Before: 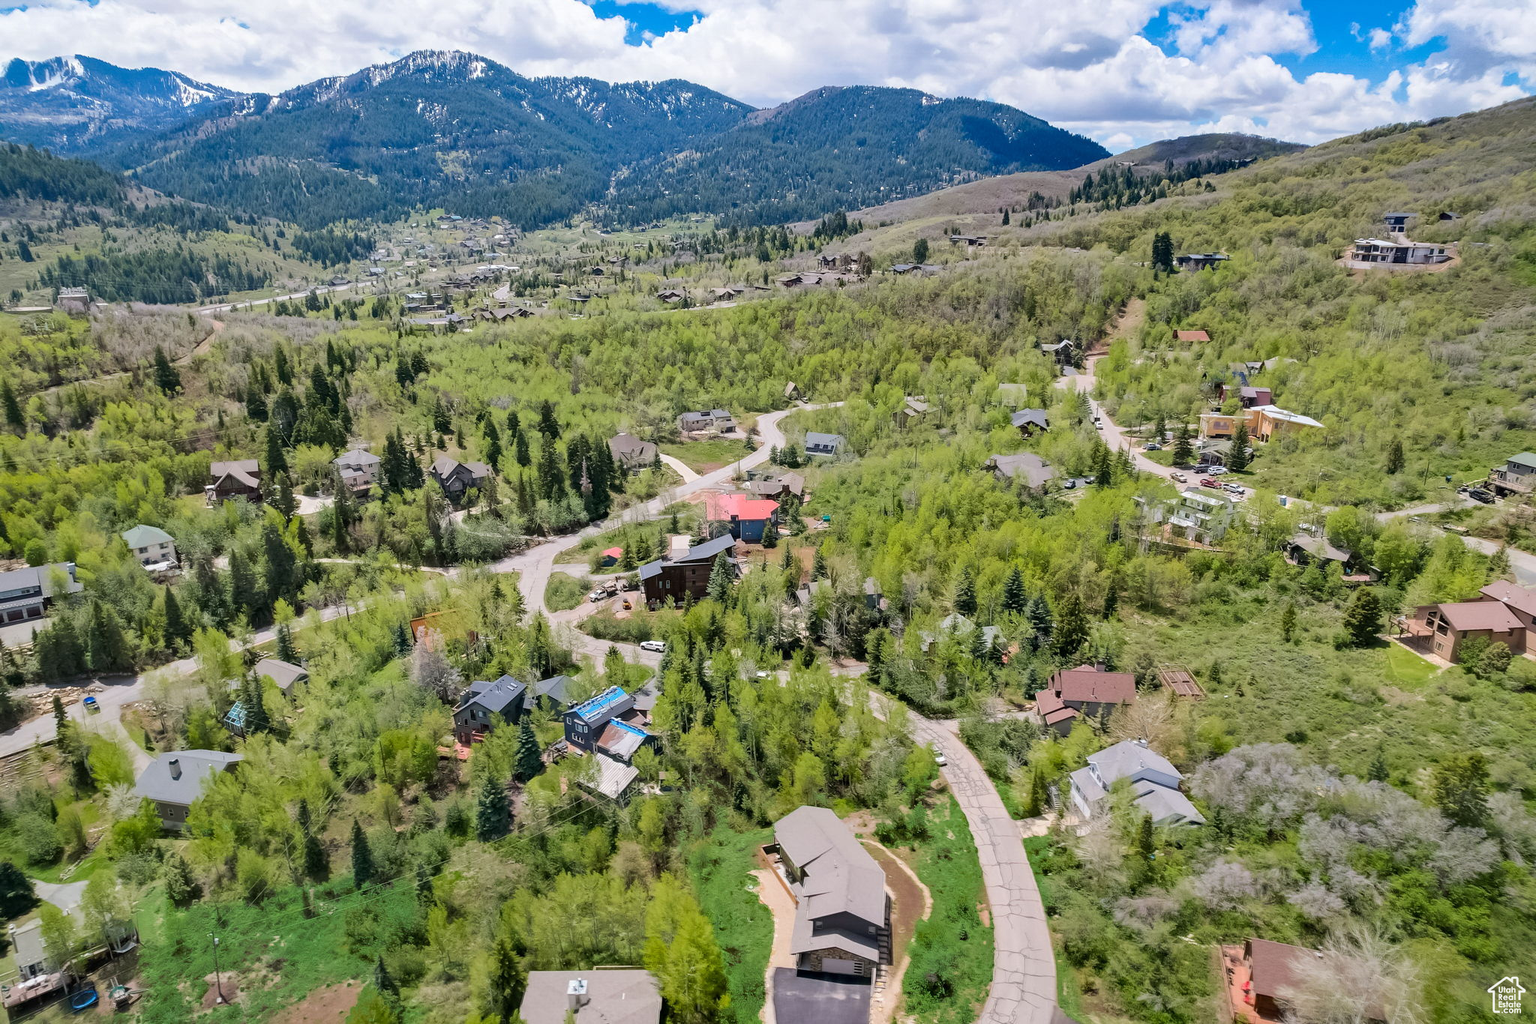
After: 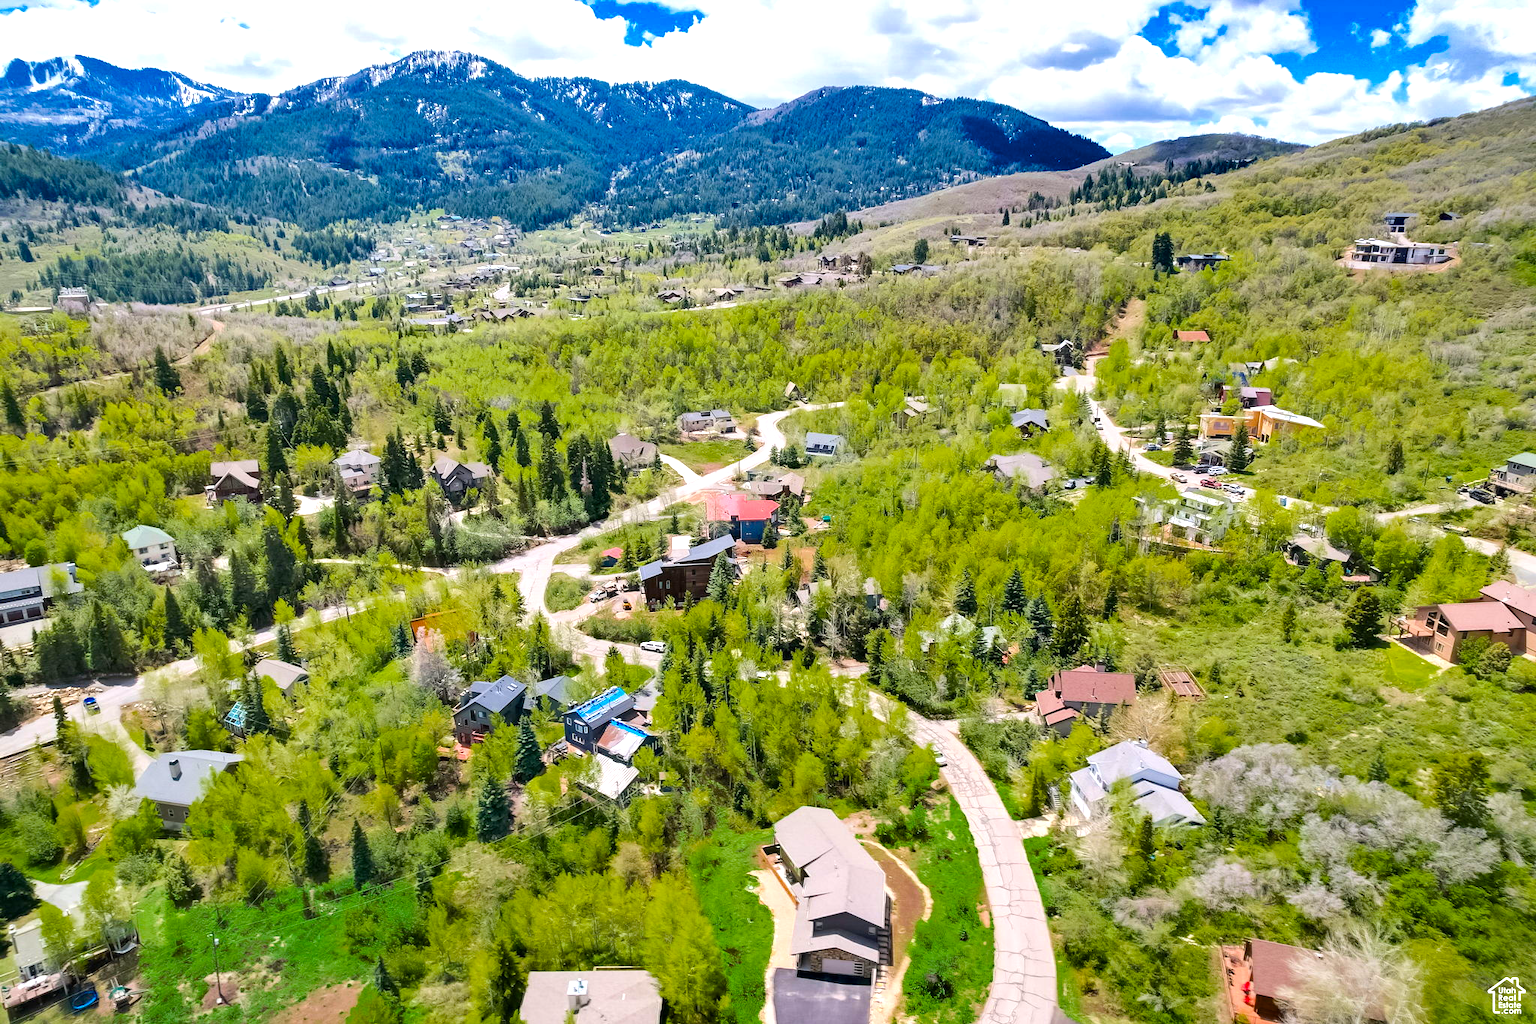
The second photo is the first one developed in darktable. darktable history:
color balance rgb: linear chroma grading › global chroma 7.113%, perceptual saturation grading › global saturation 19.752%, perceptual brilliance grading › highlights 6.769%, perceptual brilliance grading › mid-tones 16.776%, perceptual brilliance grading › shadows -5.311%, global vibrance 6.826%, saturation formula JzAzBz (2021)
exposure: black level correction 0, exposure 0.499 EV, compensate highlight preservation false
